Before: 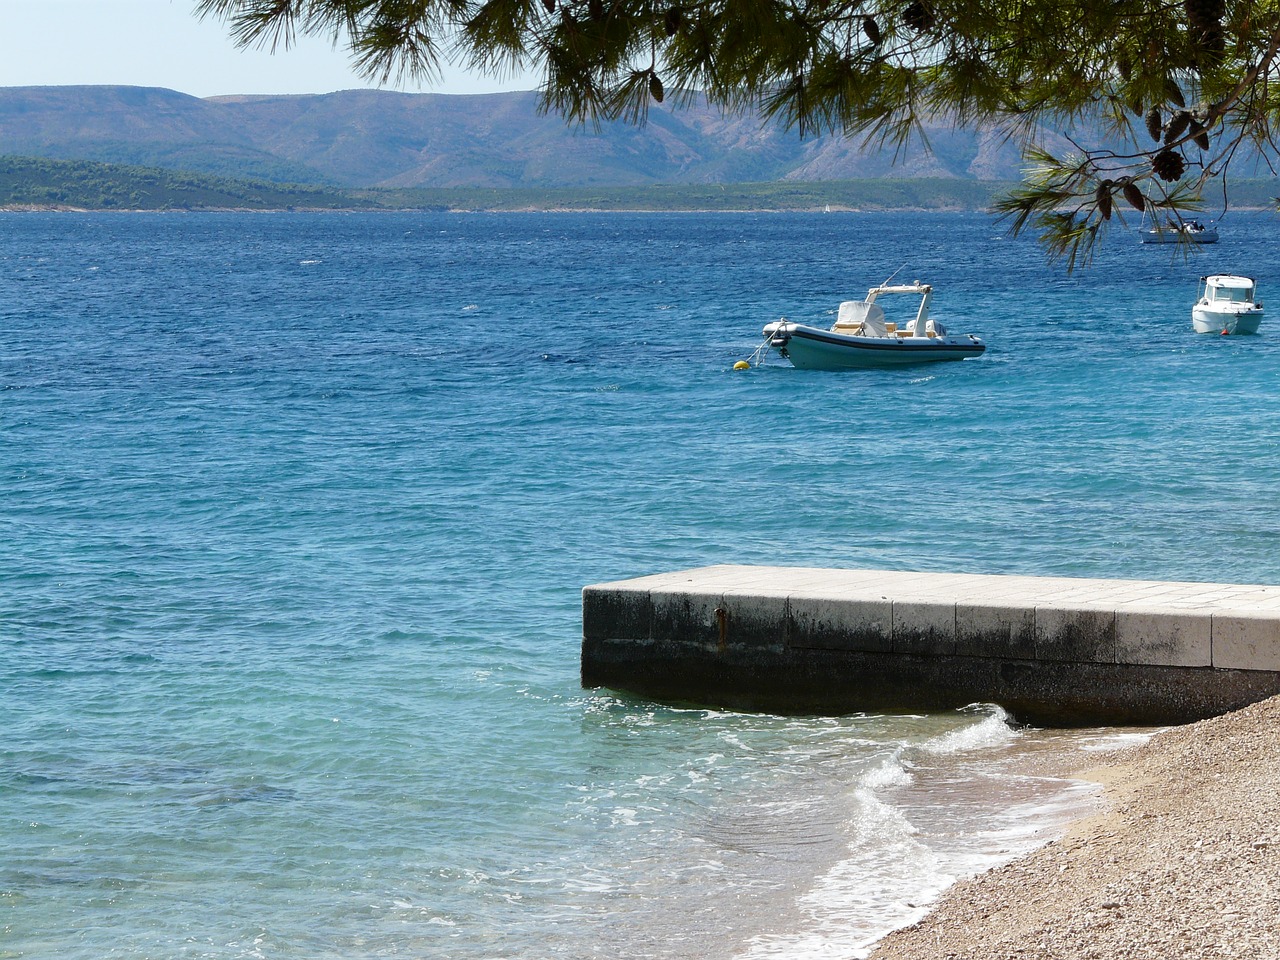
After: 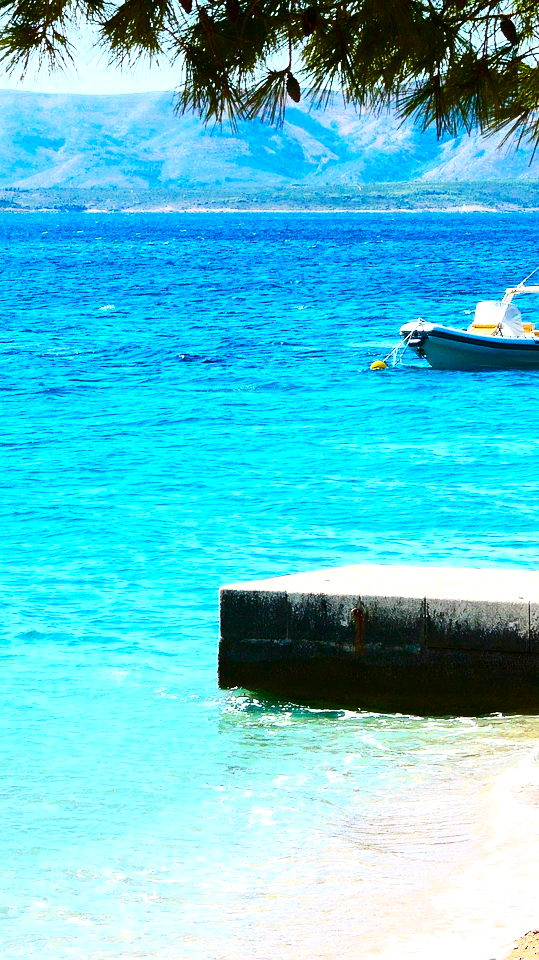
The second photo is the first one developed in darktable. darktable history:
contrast brightness saturation: contrast 0.41, brightness 0.102, saturation 0.208
crop: left 28.361%, right 29.495%
color balance rgb: highlights gain › chroma 0.624%, highlights gain › hue 56.07°, linear chroma grading › global chroma 15.154%, perceptual saturation grading › global saturation 37.277%, perceptual saturation grading › shadows 35.512%, perceptual brilliance grading › global brilliance 24.734%, global vibrance 9.78%
